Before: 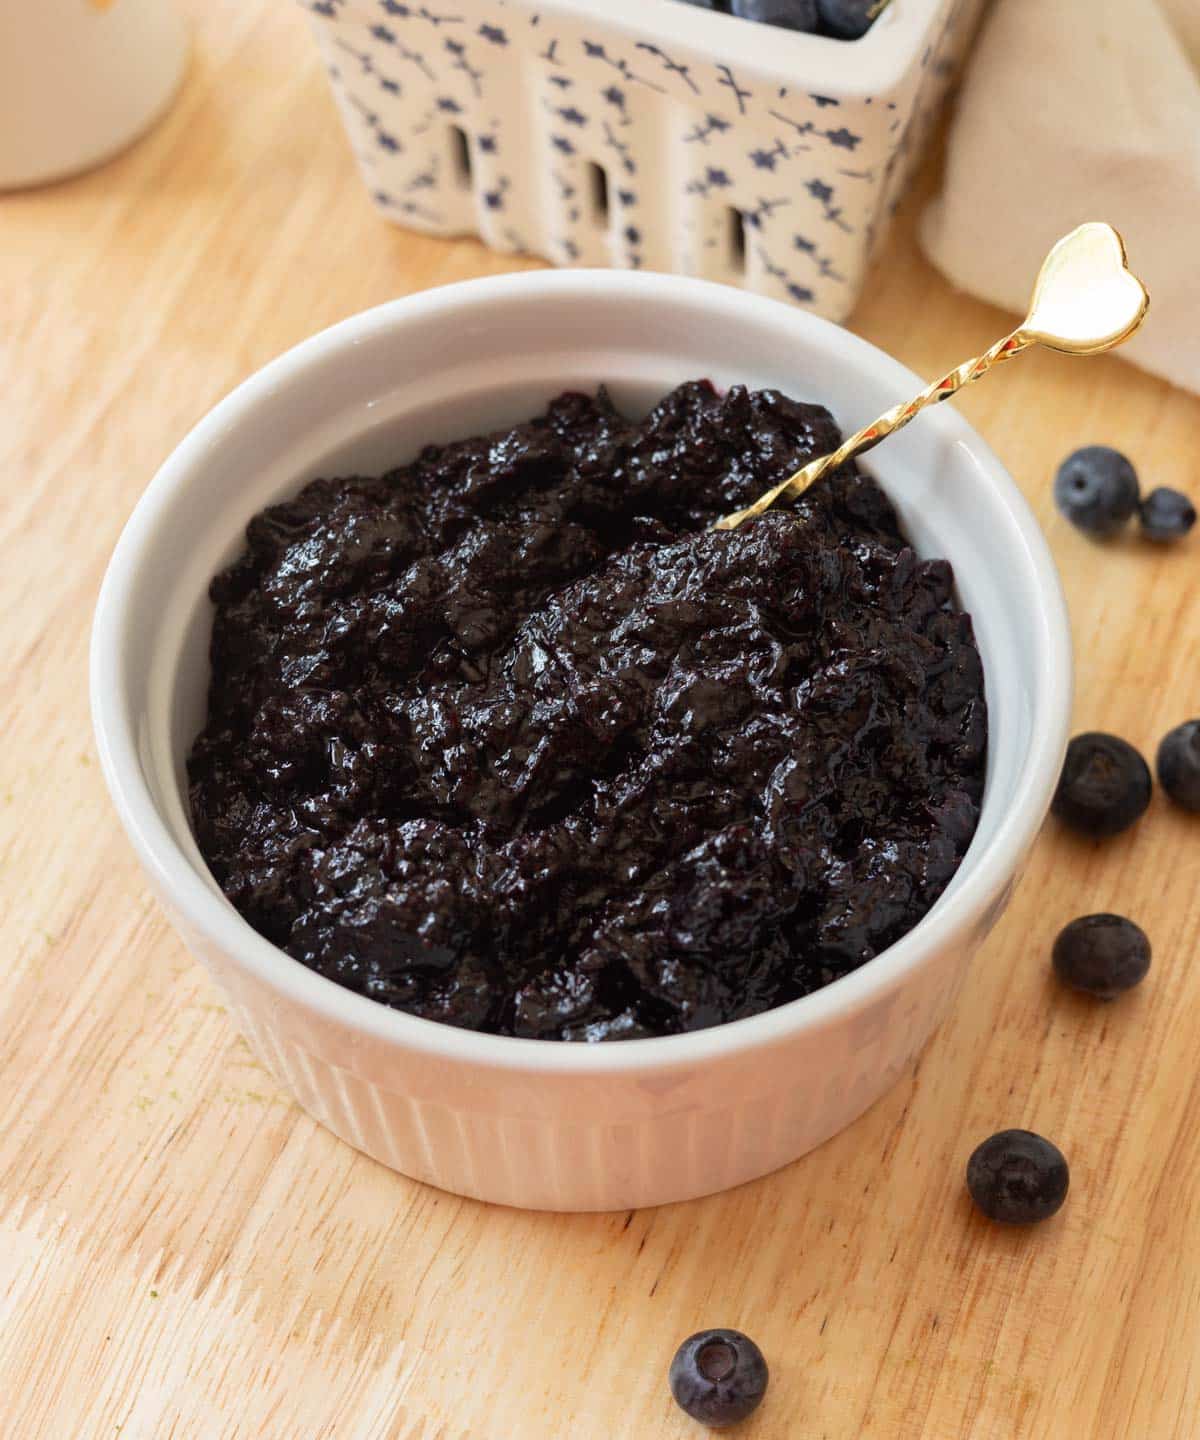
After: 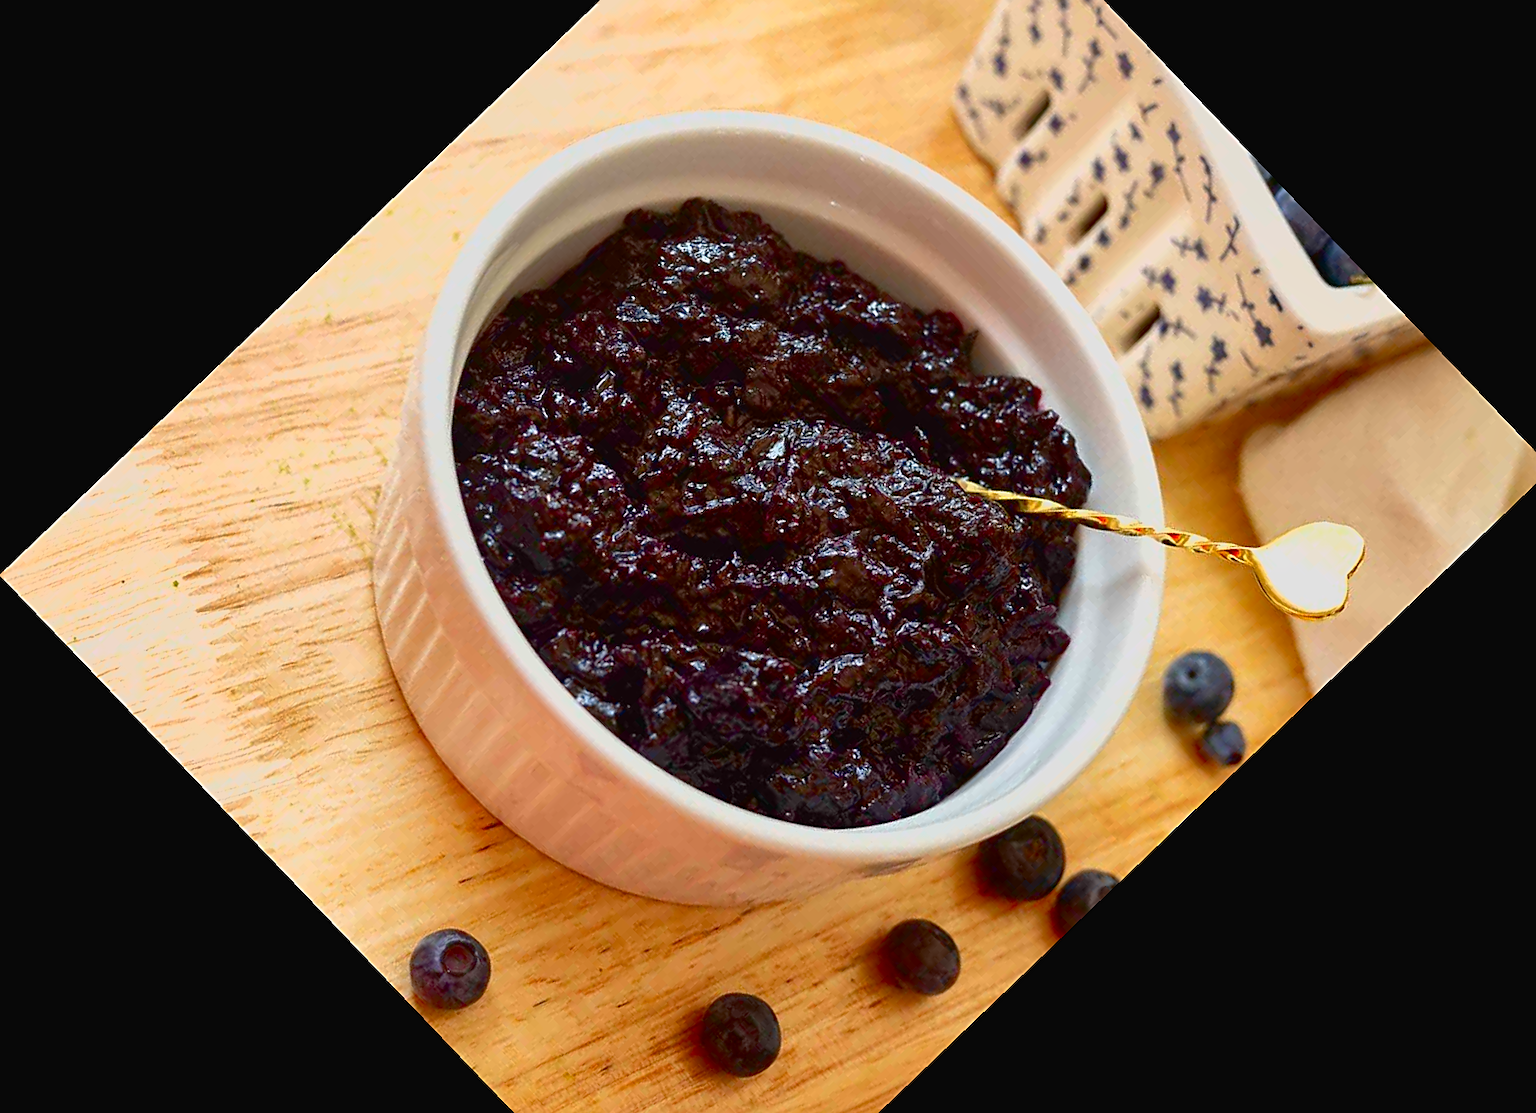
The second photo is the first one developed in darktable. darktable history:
color balance rgb: perceptual saturation grading › global saturation 20%, perceptual saturation grading › highlights -25%, perceptual saturation grading › shadows 25%
shadows and highlights: on, module defaults
sharpen: on, module defaults
exposure: black level correction 0.001, exposure 0.5 EV, compensate exposure bias true, compensate highlight preservation false
lowpass: radius 0.1, contrast 0.85, saturation 1.1, unbound 0
crop and rotate: angle -46.26°, top 16.234%, right 0.912%, bottom 11.704%
contrast brightness saturation: contrast 0.19, brightness -0.24, saturation 0.11
